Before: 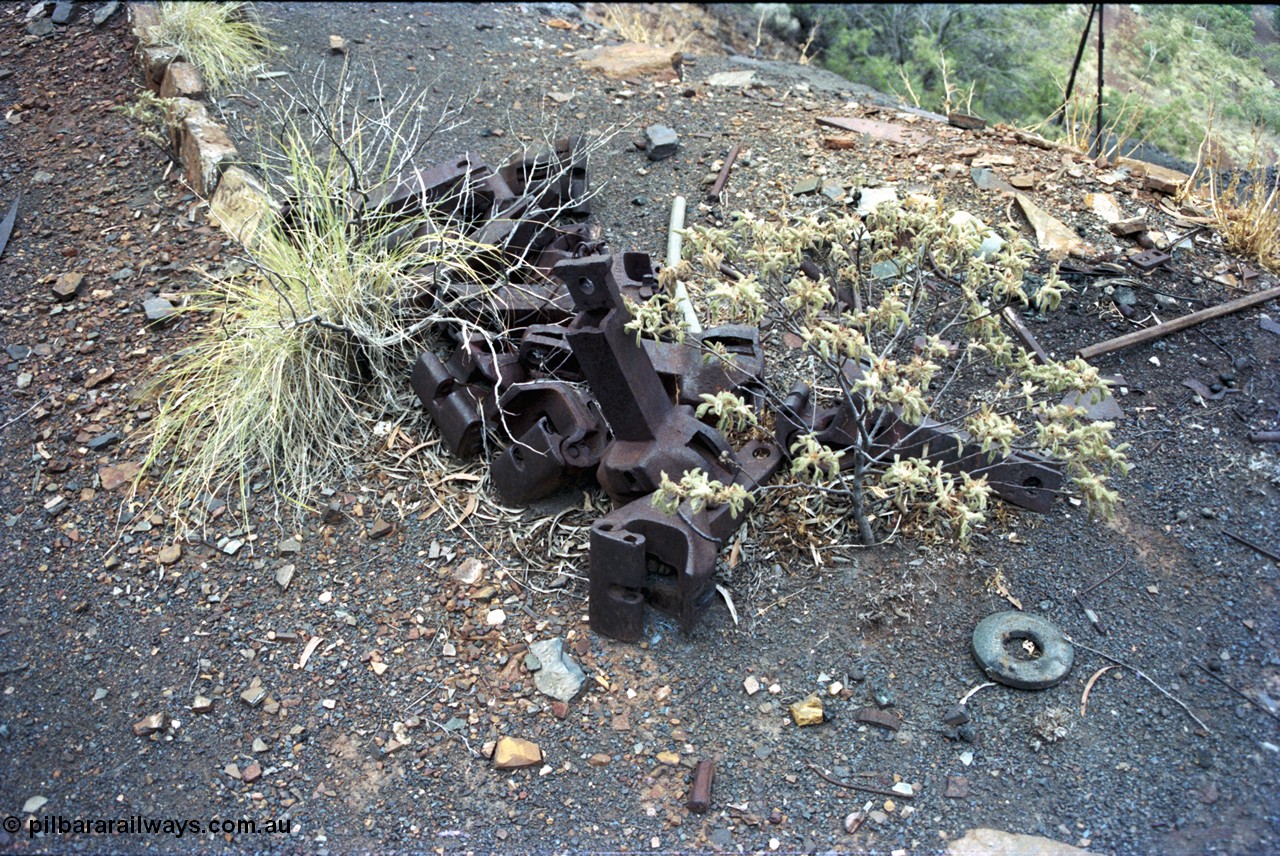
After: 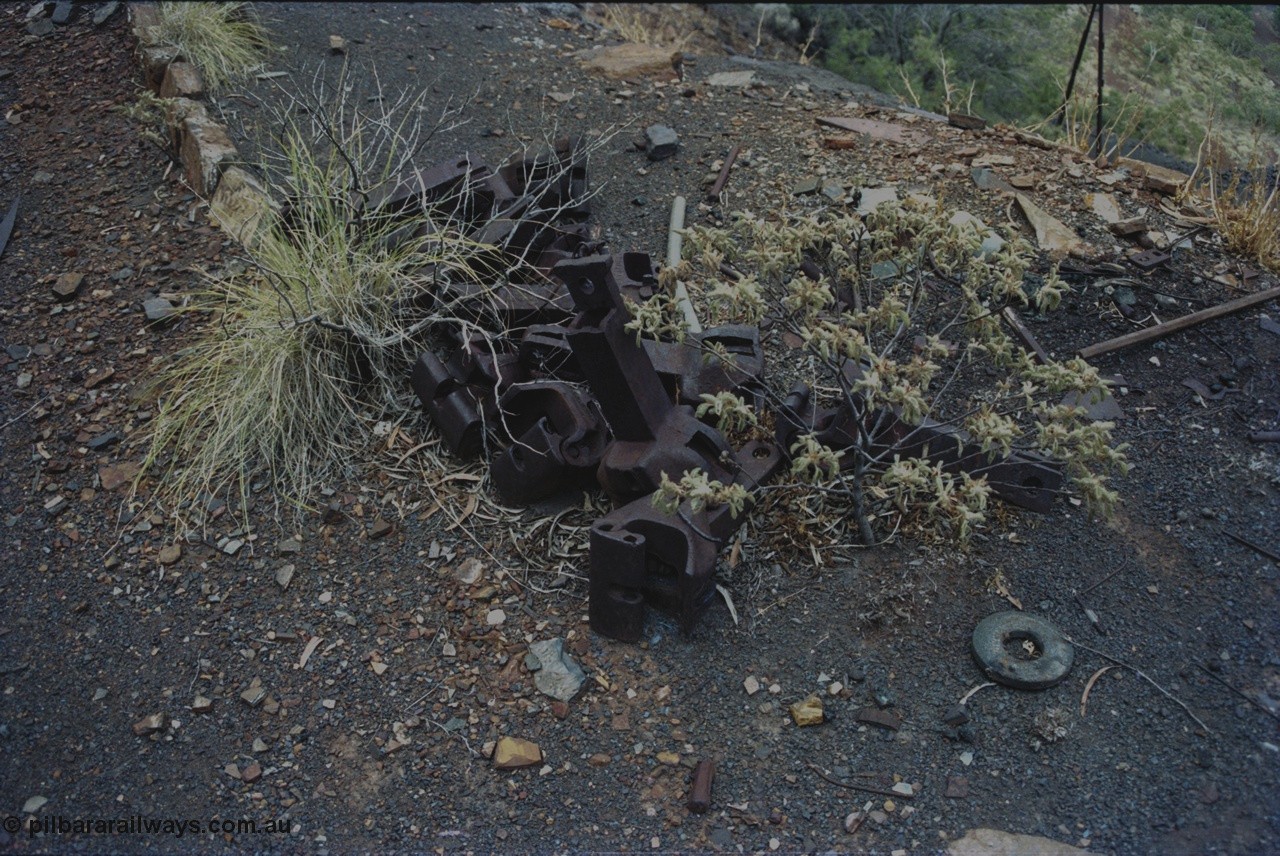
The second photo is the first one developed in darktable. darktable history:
contrast brightness saturation: contrast -0.12
local contrast: detail 109%
tone equalizer: -8 EV -1.99 EV, -7 EV -1.98 EV, -6 EV -1.99 EV, -5 EV -1.99 EV, -4 EV -2 EV, -3 EV -2 EV, -2 EV -2 EV, -1 EV -1.62 EV, +0 EV -1.97 EV, edges refinement/feathering 500, mask exposure compensation -1.57 EV, preserve details no
